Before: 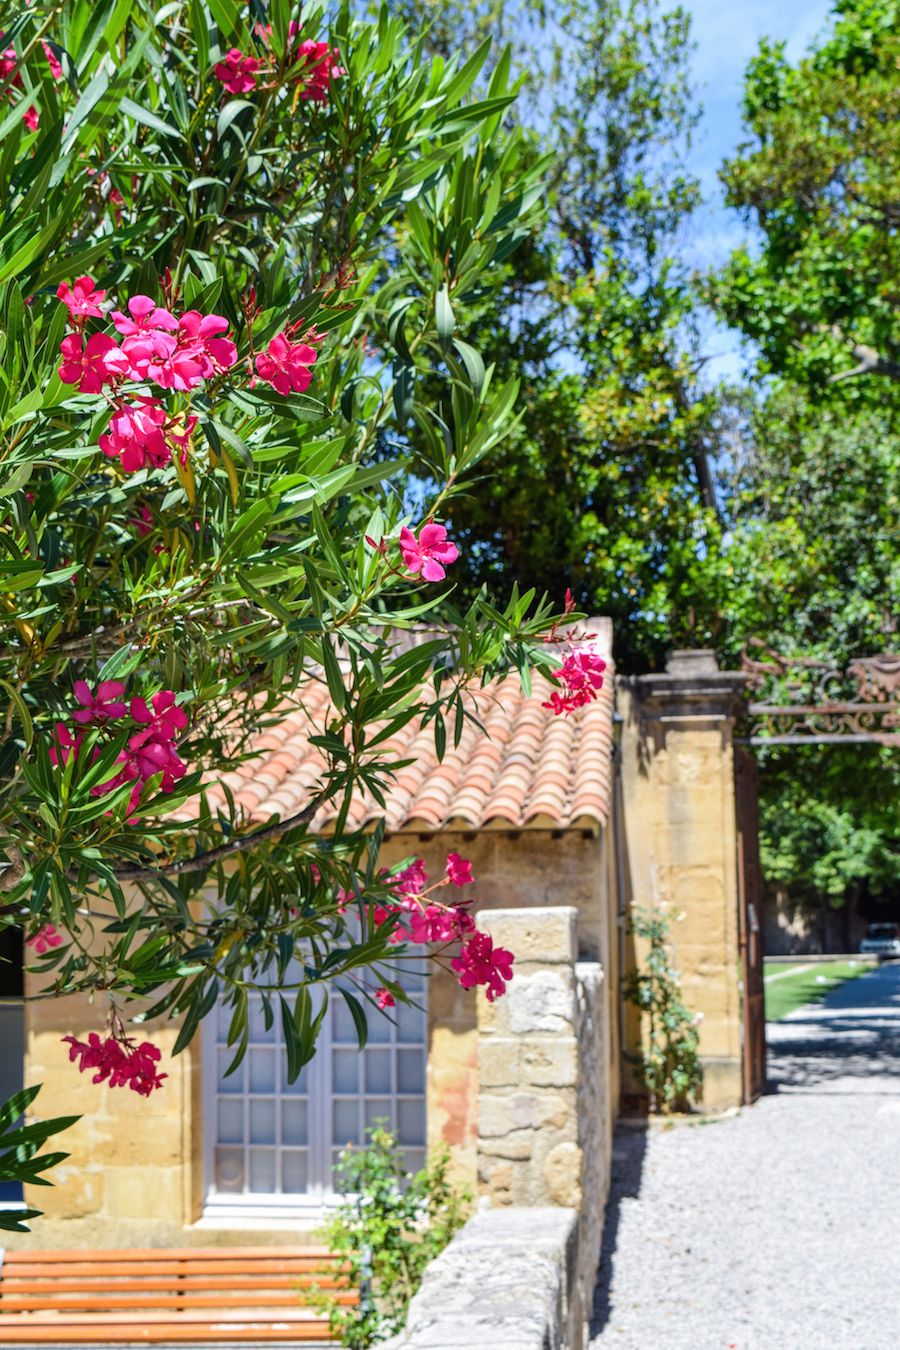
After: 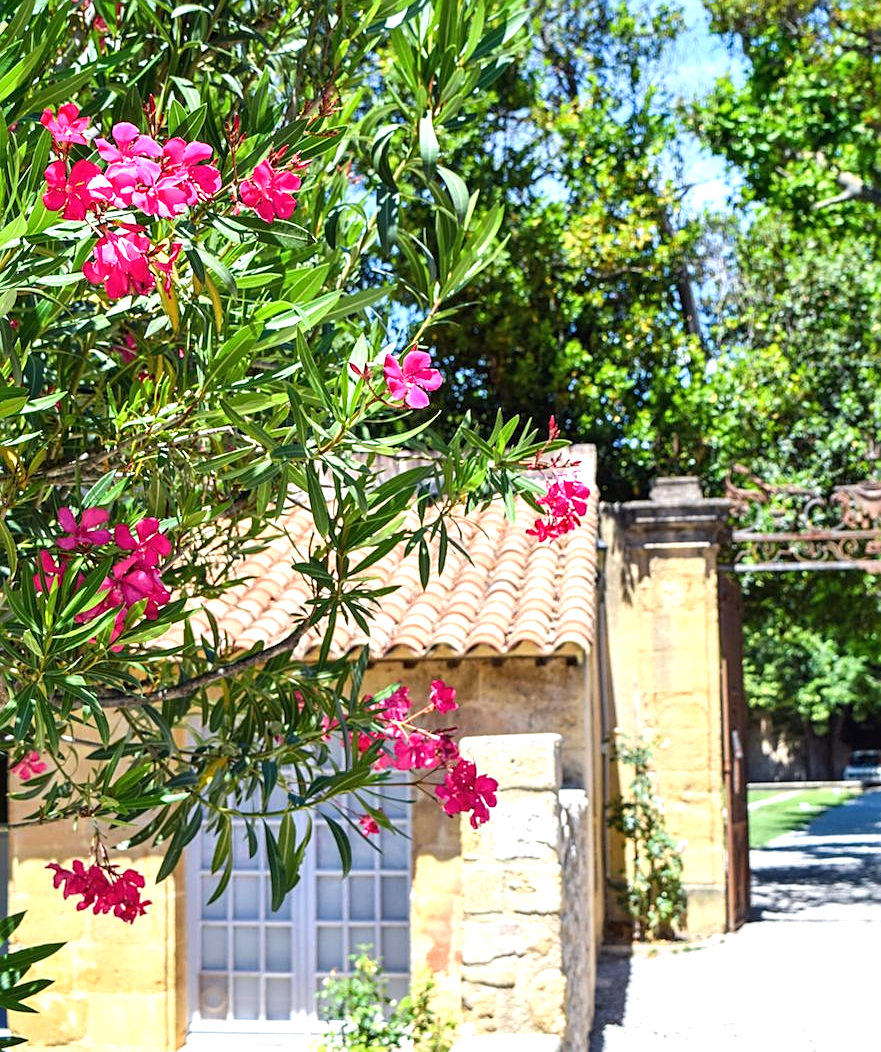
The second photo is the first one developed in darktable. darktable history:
color zones: mix -62.47%
exposure: exposure 0.669 EV, compensate highlight preservation false
sharpen: on, module defaults
crop and rotate: left 1.814%, top 12.818%, right 0.25%, bottom 9.225%
